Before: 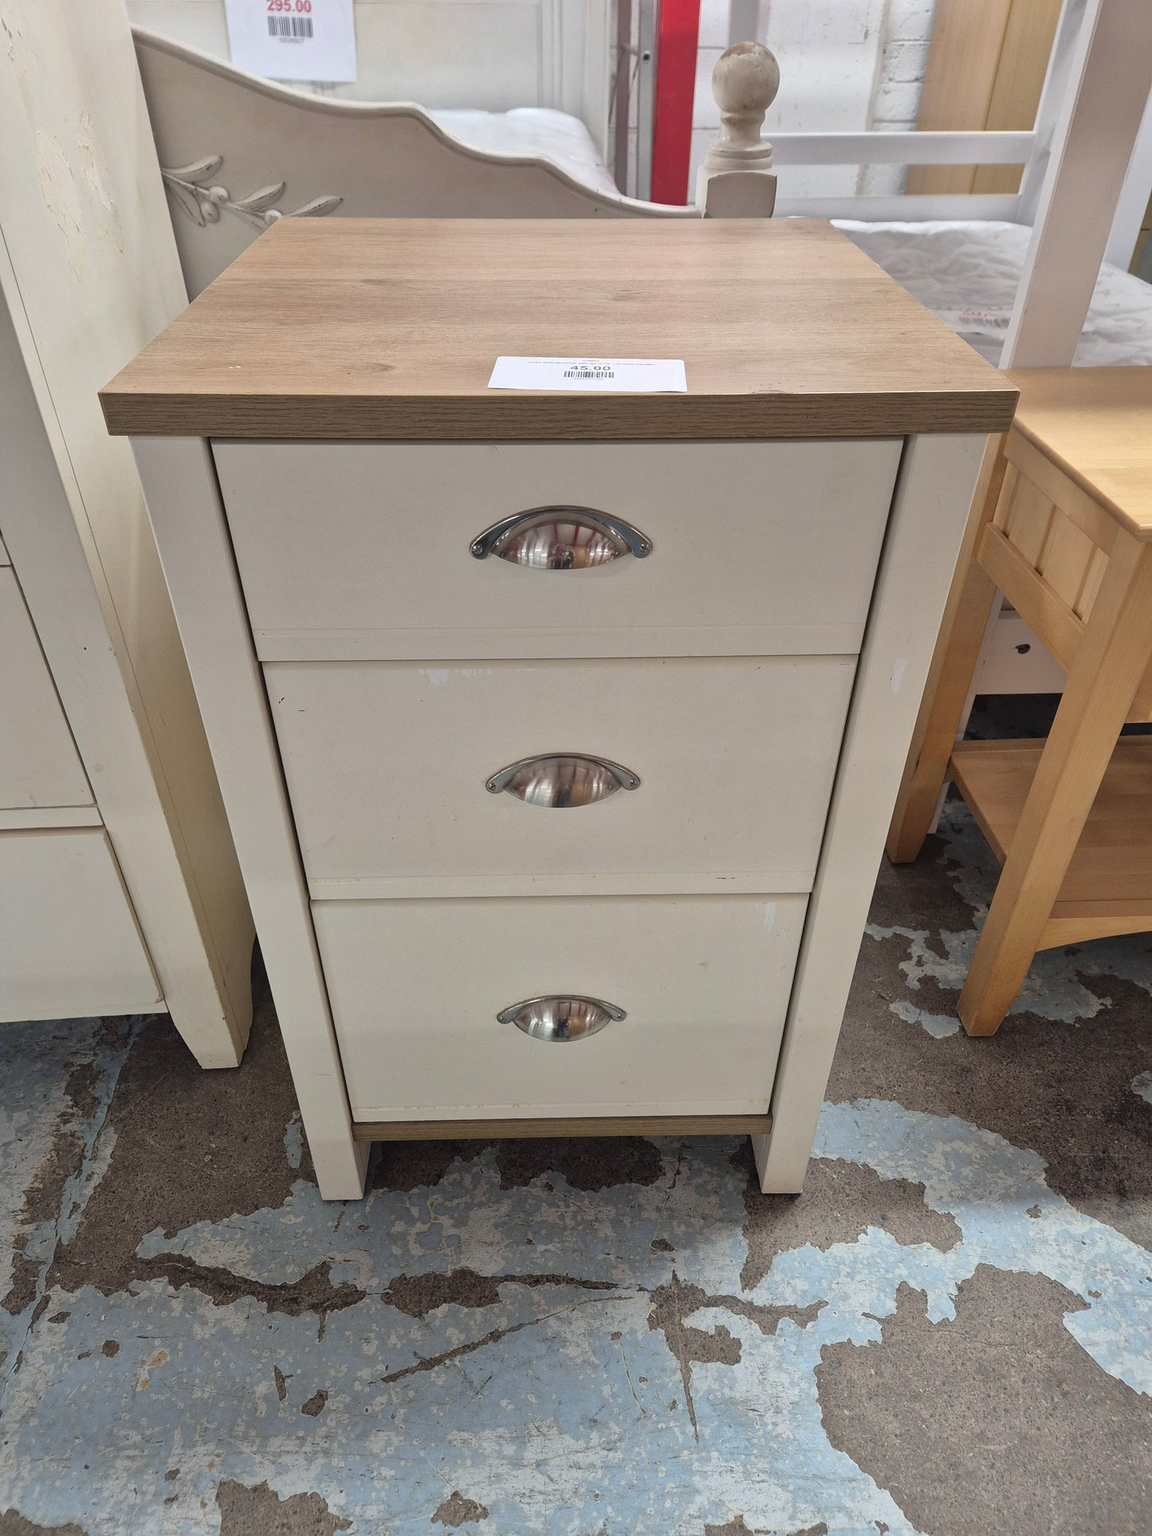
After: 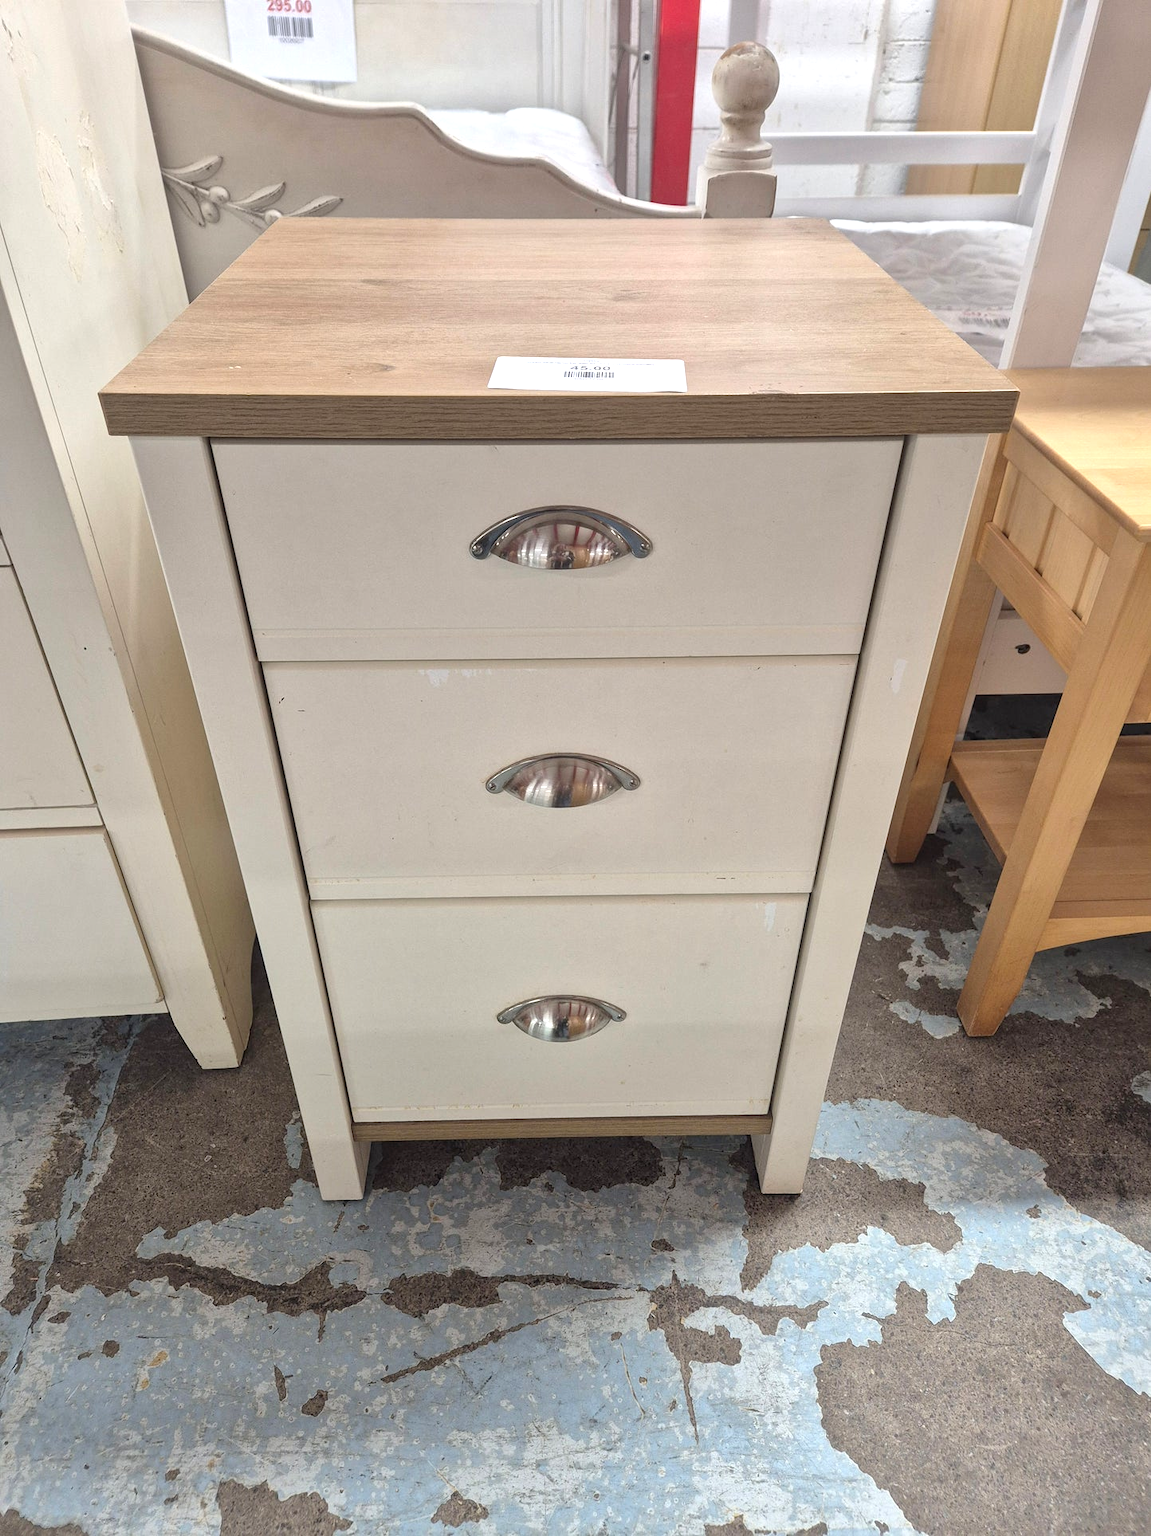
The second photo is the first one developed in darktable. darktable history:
local contrast: detail 110%
exposure: black level correction 0.001, exposure 0.5 EV, compensate exposure bias true, compensate highlight preservation false
